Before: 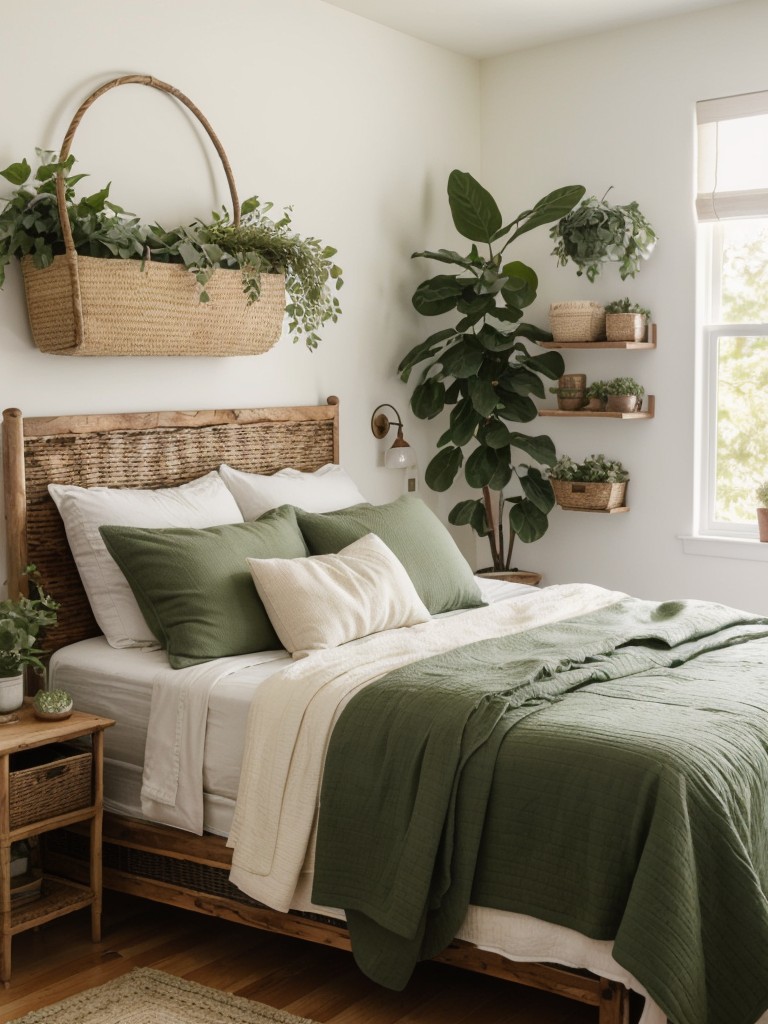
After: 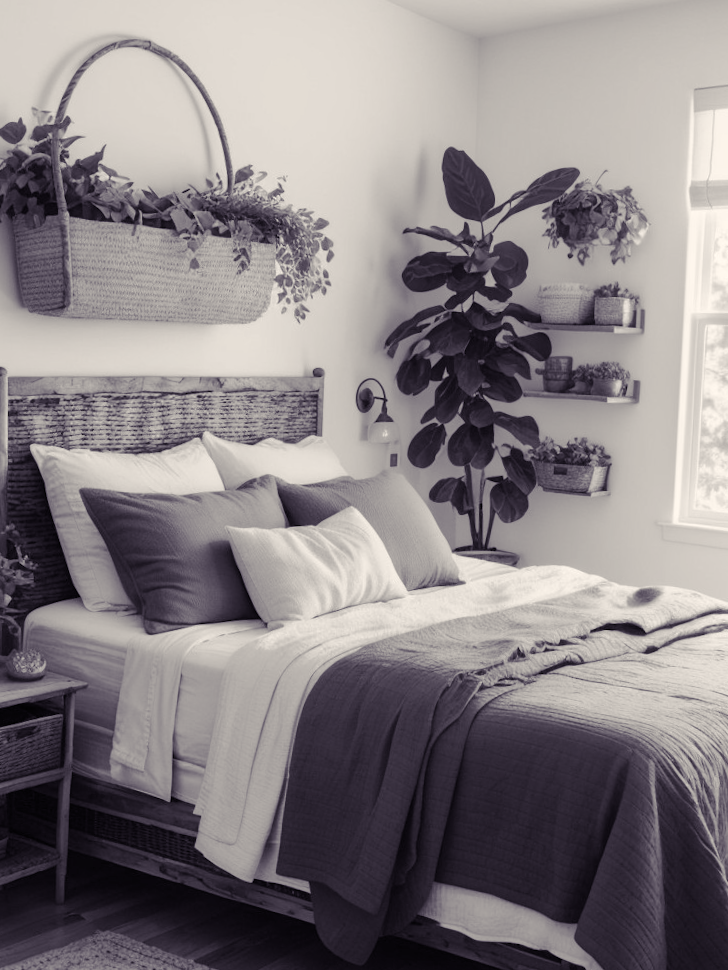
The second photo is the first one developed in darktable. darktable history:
crop and rotate: angle -2.39°
color calibration: output gray [0.21, 0.42, 0.37, 0], illuminant custom, x 0.368, y 0.373, temperature 4345.76 K
color balance rgb: shadows lift › luminance -22.075%, shadows lift › chroma 9.308%, shadows lift › hue 286.32°, highlights gain › chroma 2.033%, highlights gain › hue 72.98°, perceptual saturation grading › global saturation 0.88%, perceptual saturation grading › mid-tones 11.429%, perceptual brilliance grading › mid-tones 9.493%, perceptual brilliance grading › shadows 15.665%, global vibrance 10%
